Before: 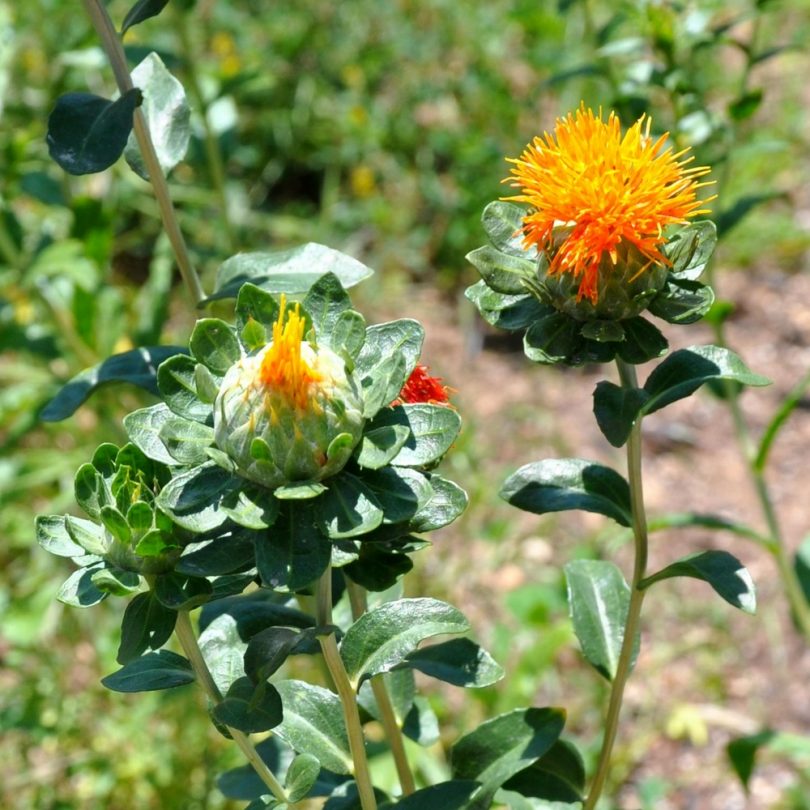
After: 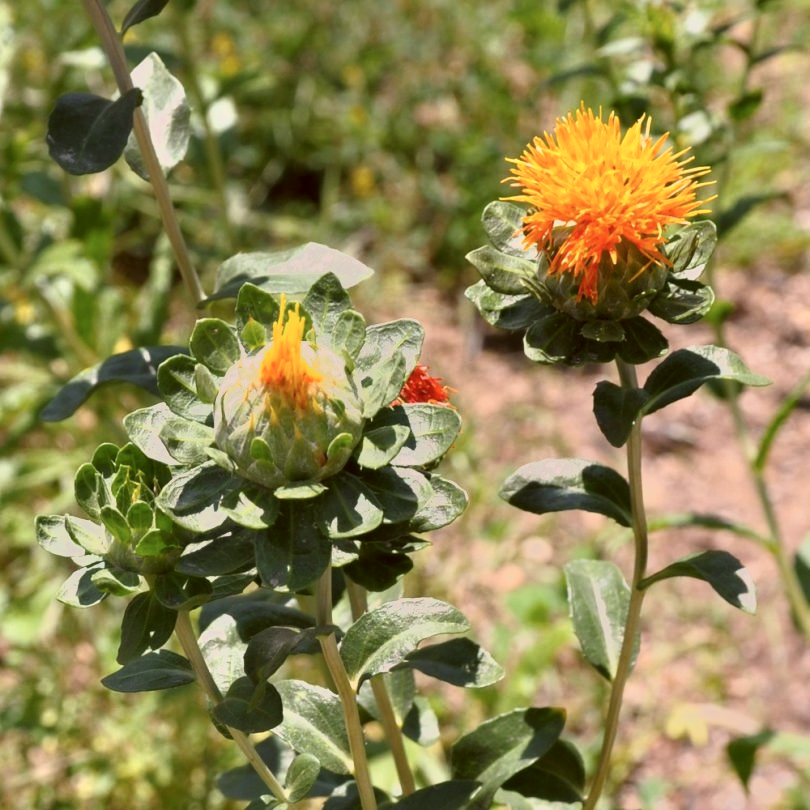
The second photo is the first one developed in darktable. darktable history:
tone equalizer: -7 EV -0.655 EV, -6 EV 1.03 EV, -5 EV -0.437 EV, -4 EV 0.435 EV, -3 EV 0.435 EV, -2 EV 0.168 EV, -1 EV -0.143 EV, +0 EV -0.407 EV, smoothing diameter 24.96%, edges refinement/feathering 7.83, preserve details guided filter
color correction: highlights a* 10.21, highlights b* 9.67, shadows a* 8.08, shadows b* 8.62, saturation 0.795
